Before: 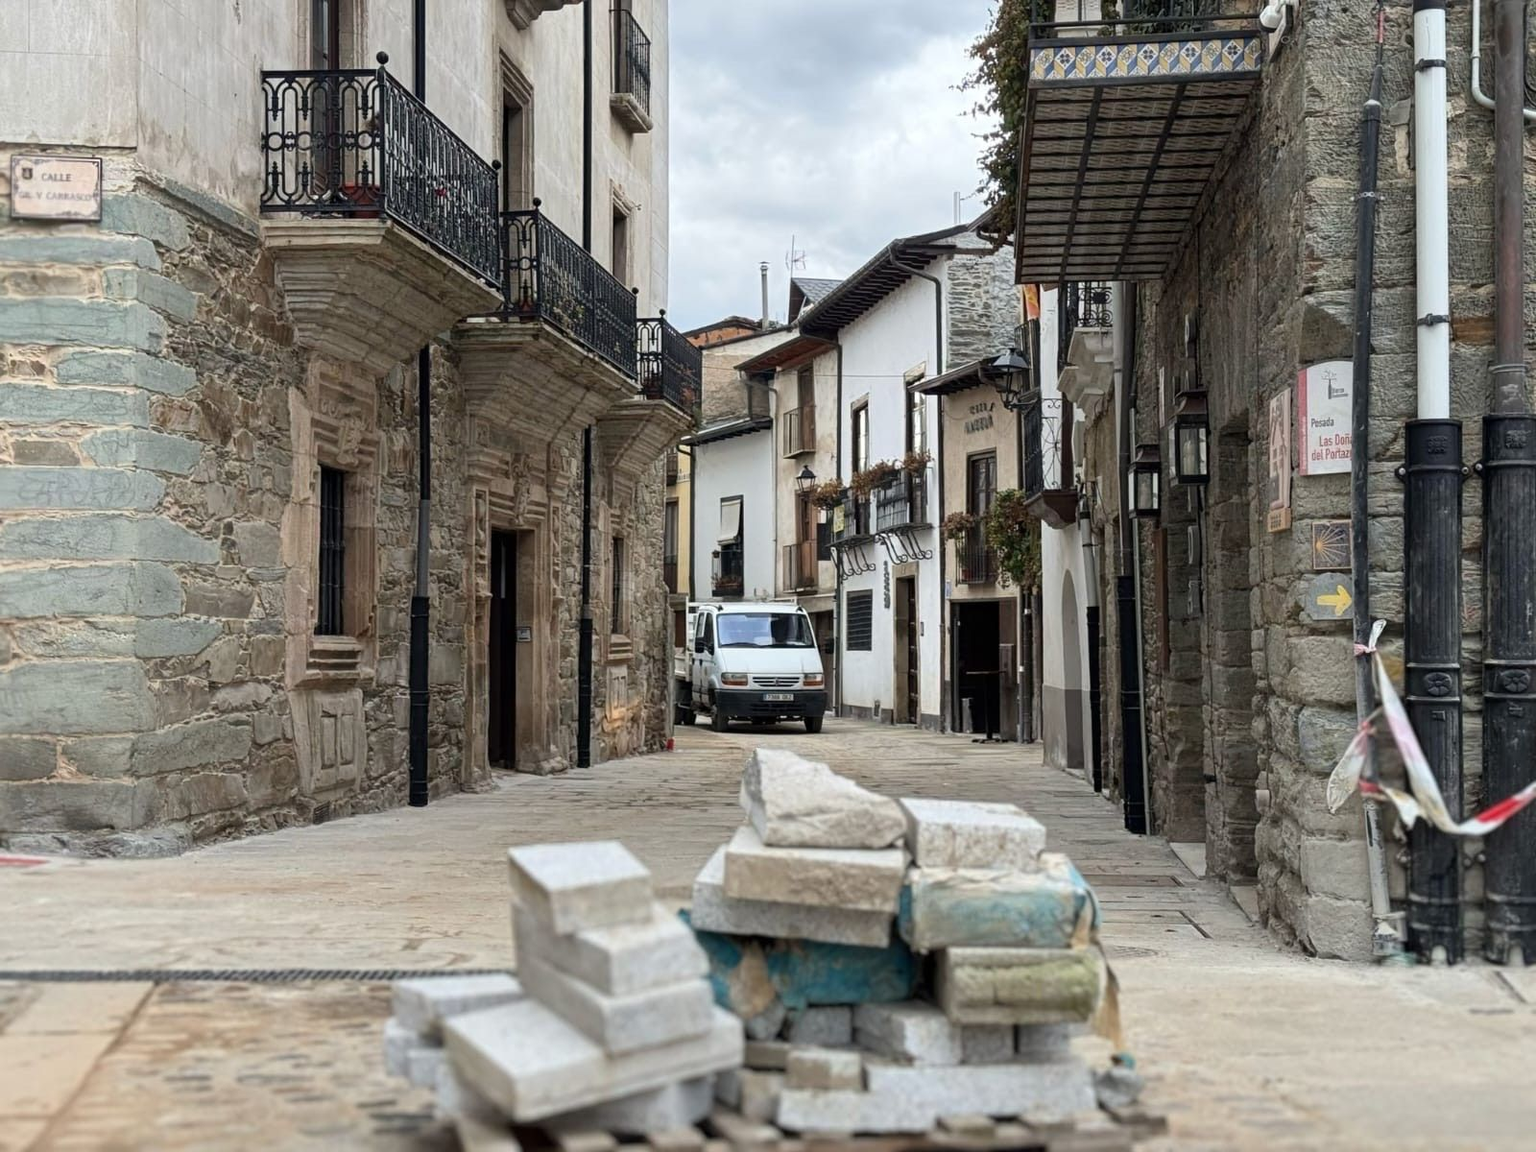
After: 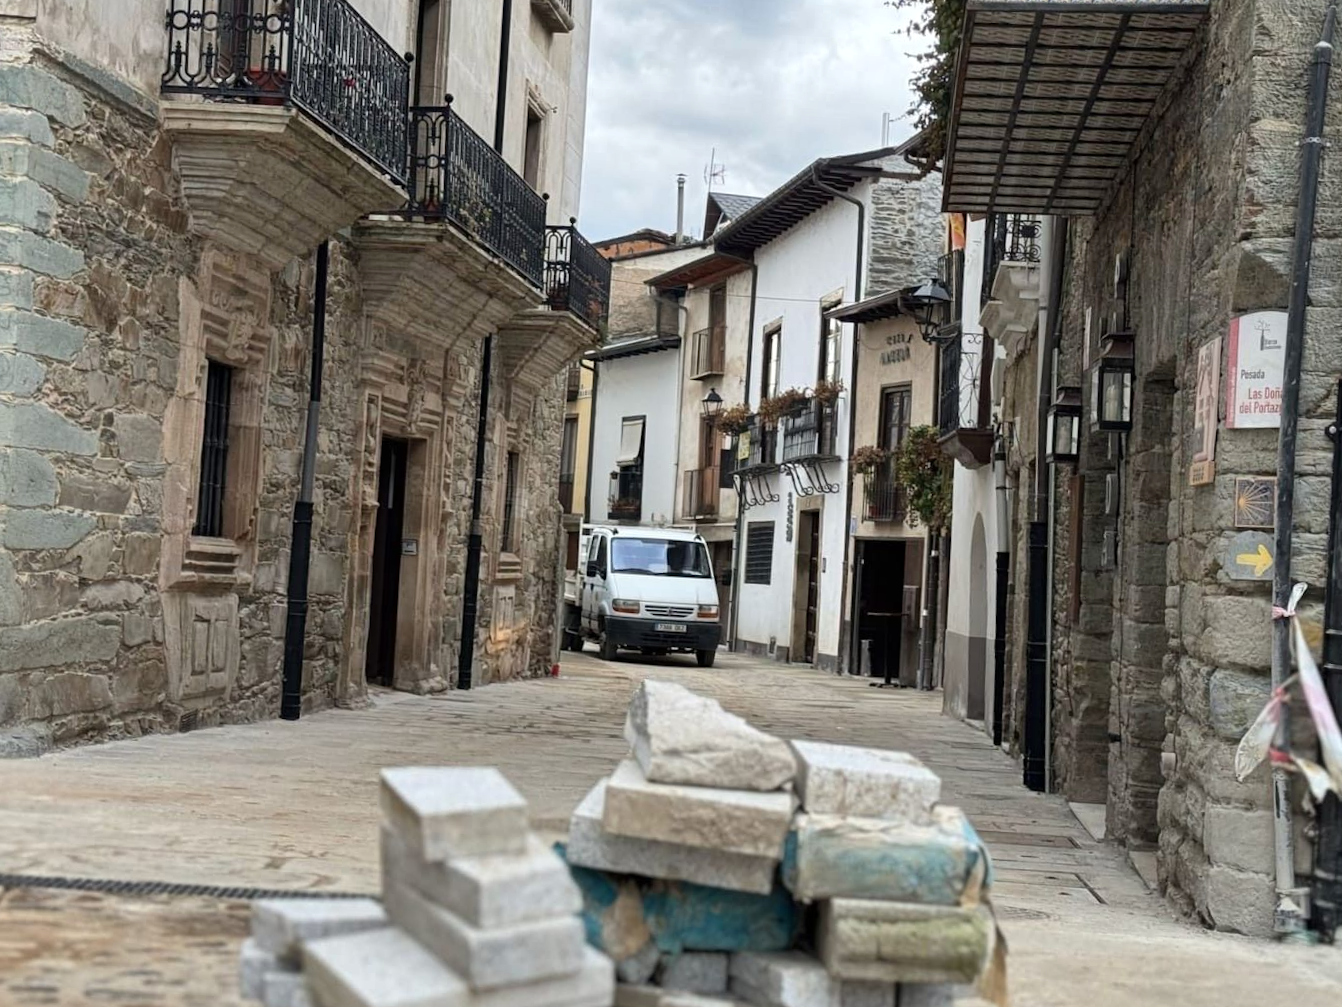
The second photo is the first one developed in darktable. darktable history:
crop and rotate: angle -3.27°, left 5.211%, top 5.211%, right 4.607%, bottom 4.607%
shadows and highlights: white point adjustment 1, soften with gaussian
